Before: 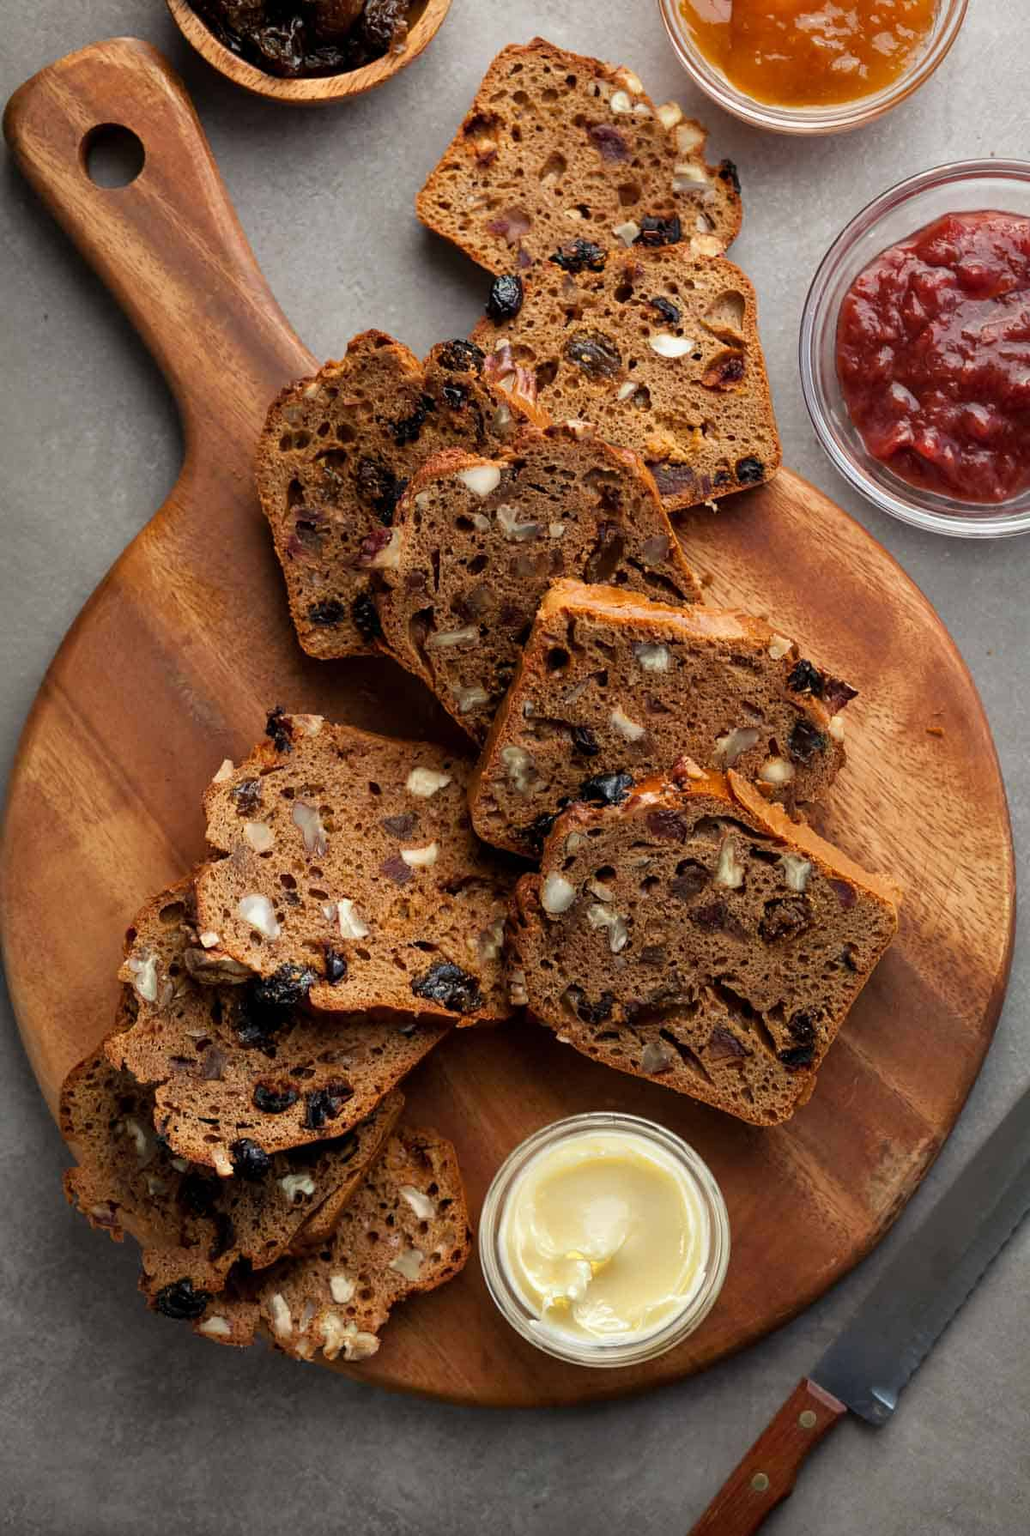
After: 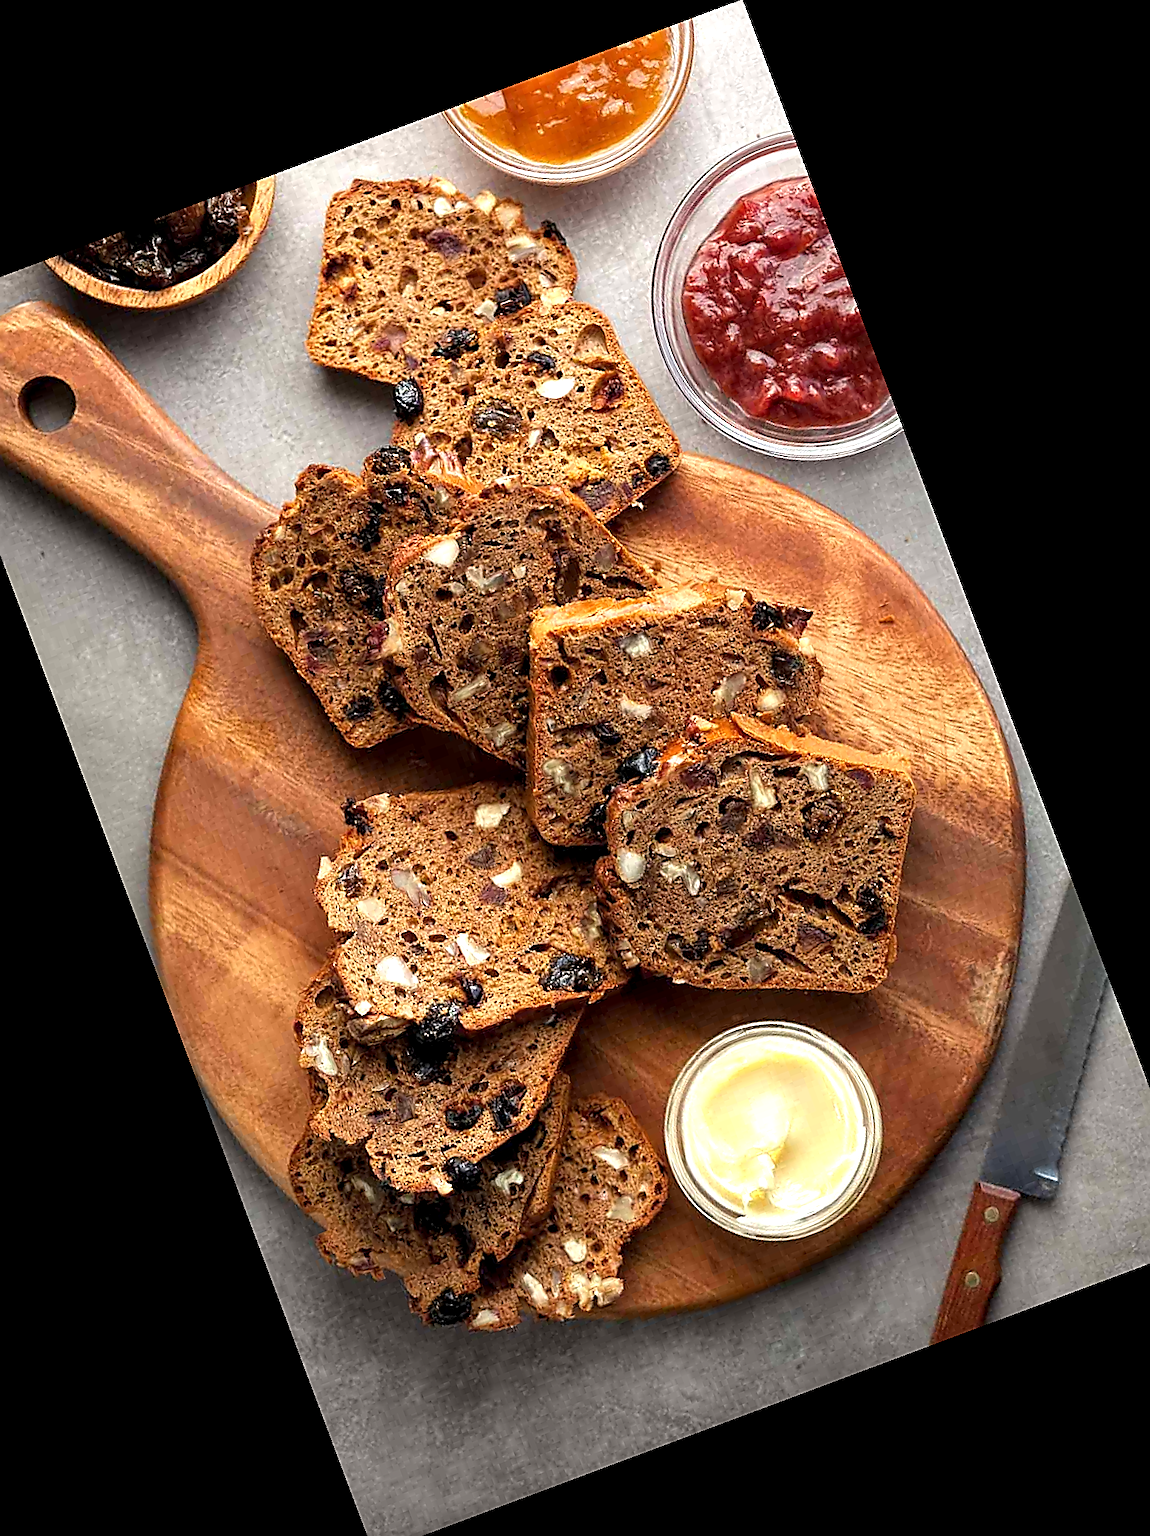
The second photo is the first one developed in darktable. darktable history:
local contrast: highlights 100%, shadows 102%, detail 131%, midtone range 0.2
crop and rotate: angle 20.52°, left 6.972%, right 4.324%, bottom 1.087%
sharpen: radius 1.671, amount 1.286
exposure: black level correction 0, exposure 0.7 EV, compensate highlight preservation false
